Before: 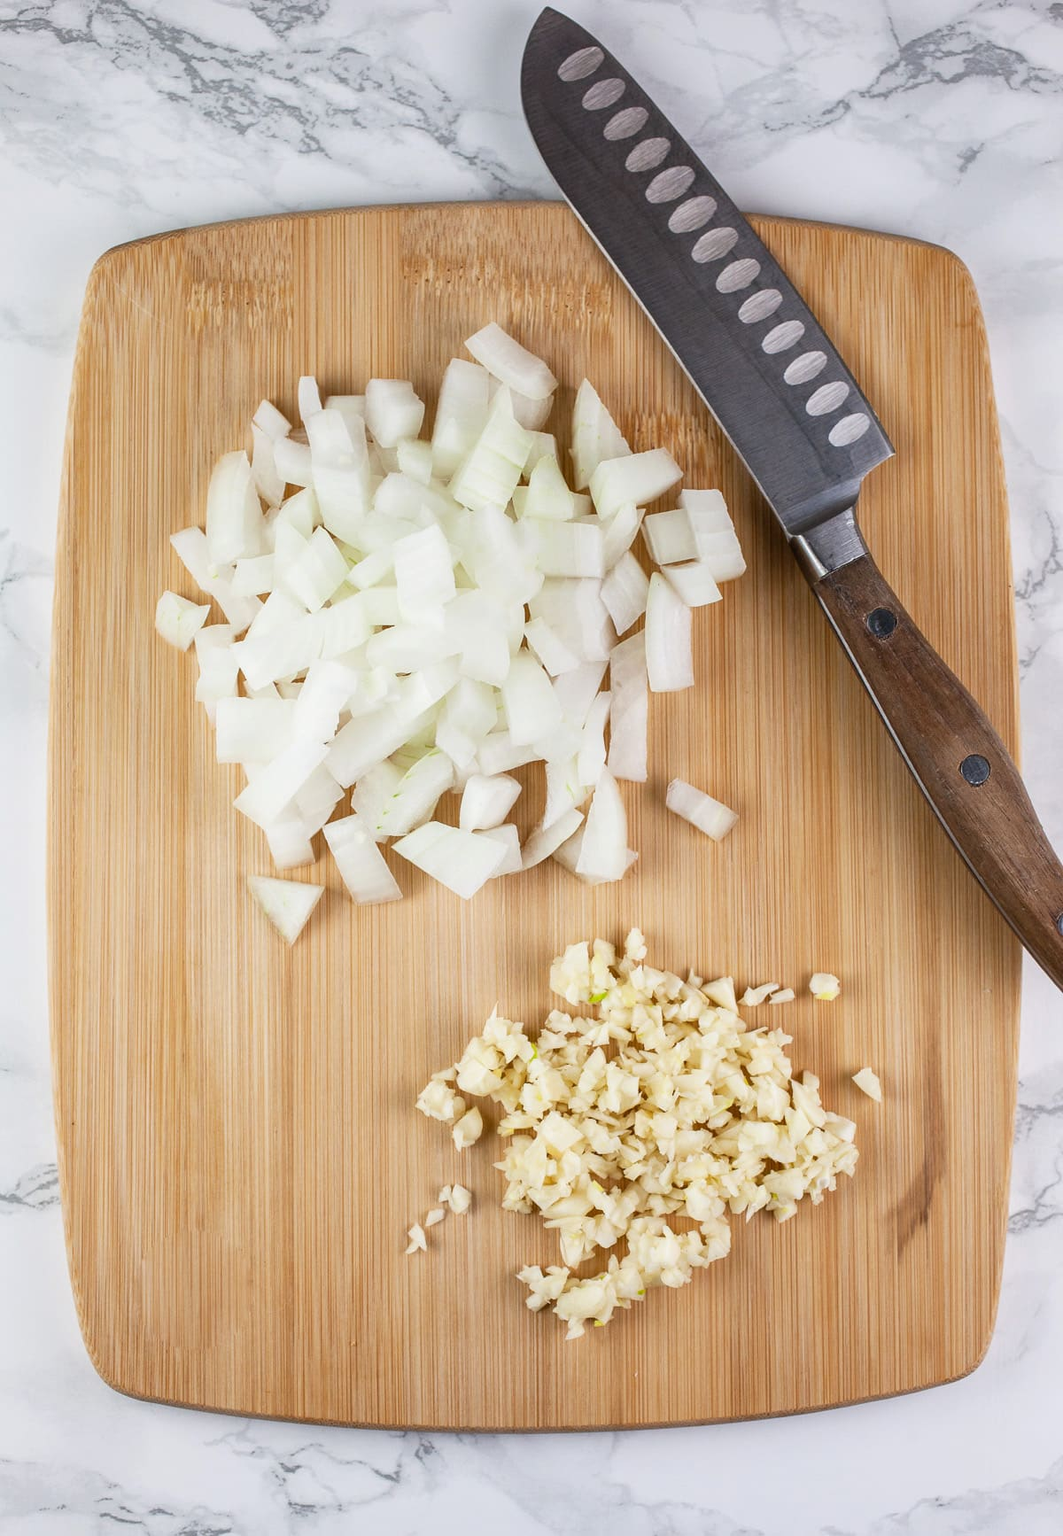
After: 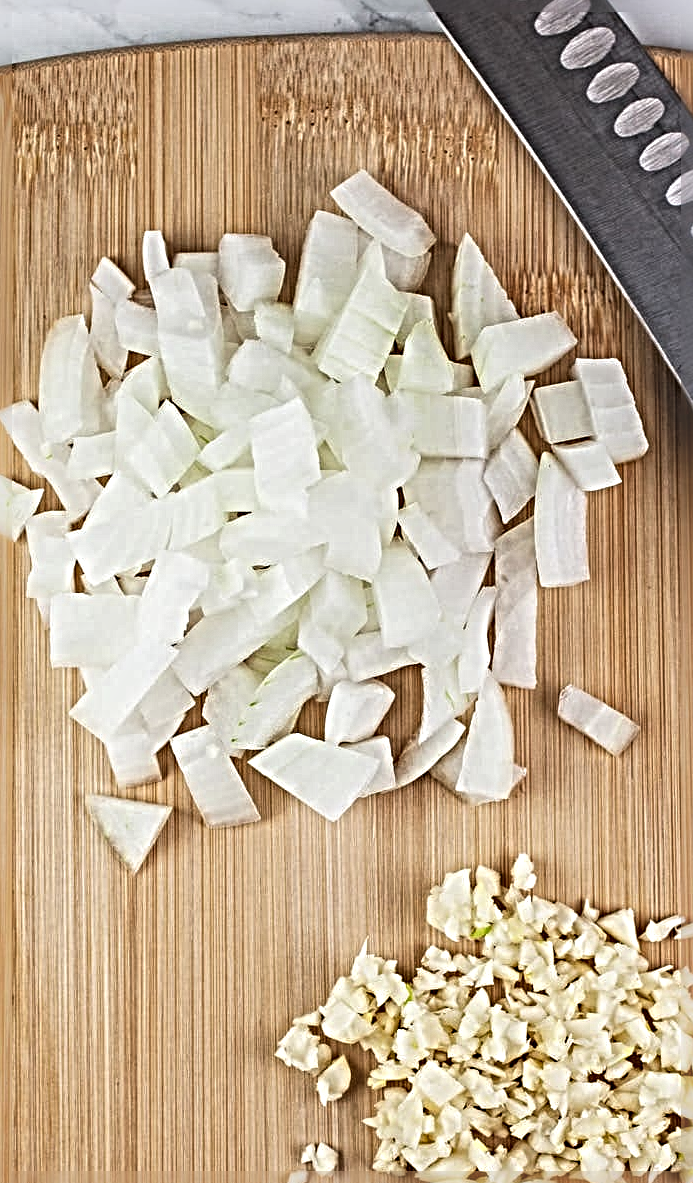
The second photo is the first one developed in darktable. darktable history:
local contrast: on, module defaults
crop: left 16.202%, top 11.208%, right 26.045%, bottom 20.557%
sharpen: radius 6.3, amount 1.8, threshold 0
exposure: black level correction -0.025, exposure -0.117 EV, compensate highlight preservation false
